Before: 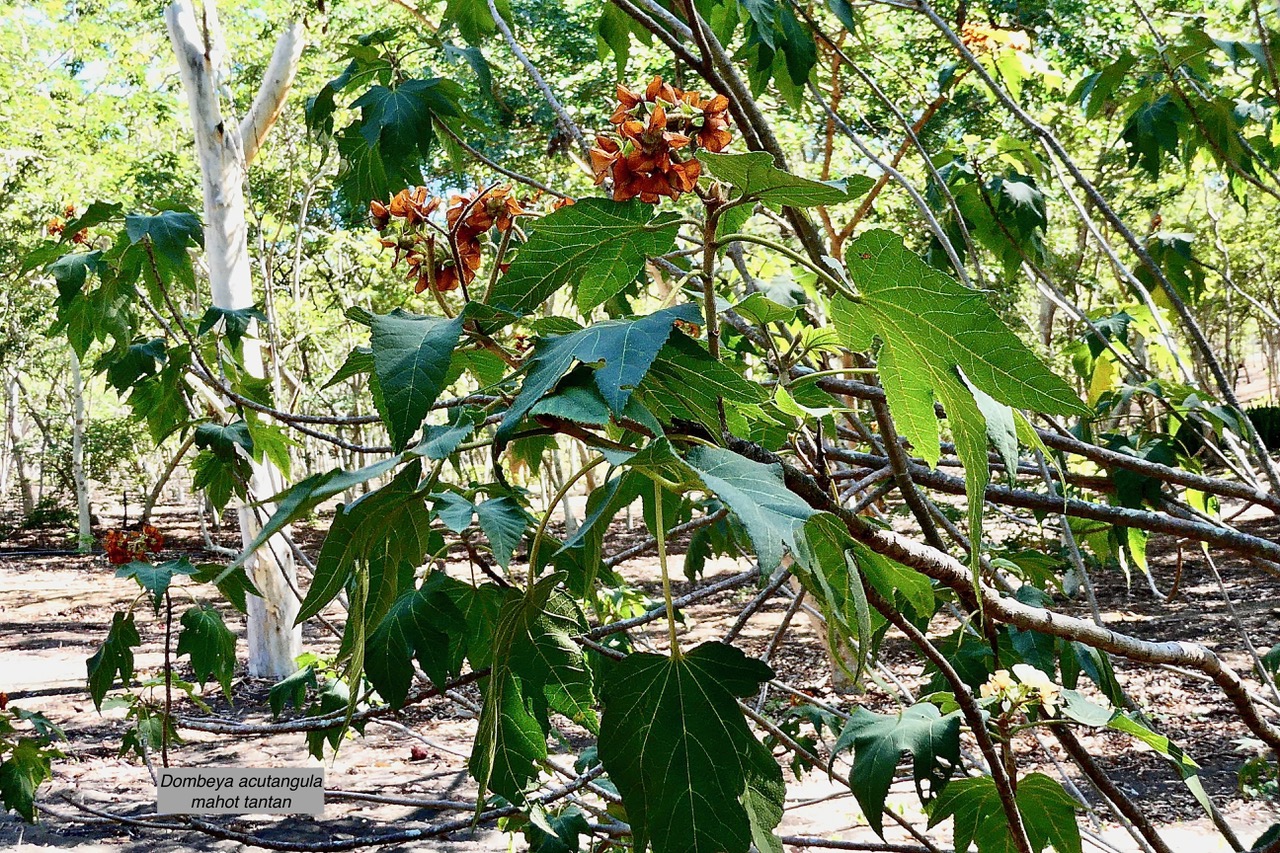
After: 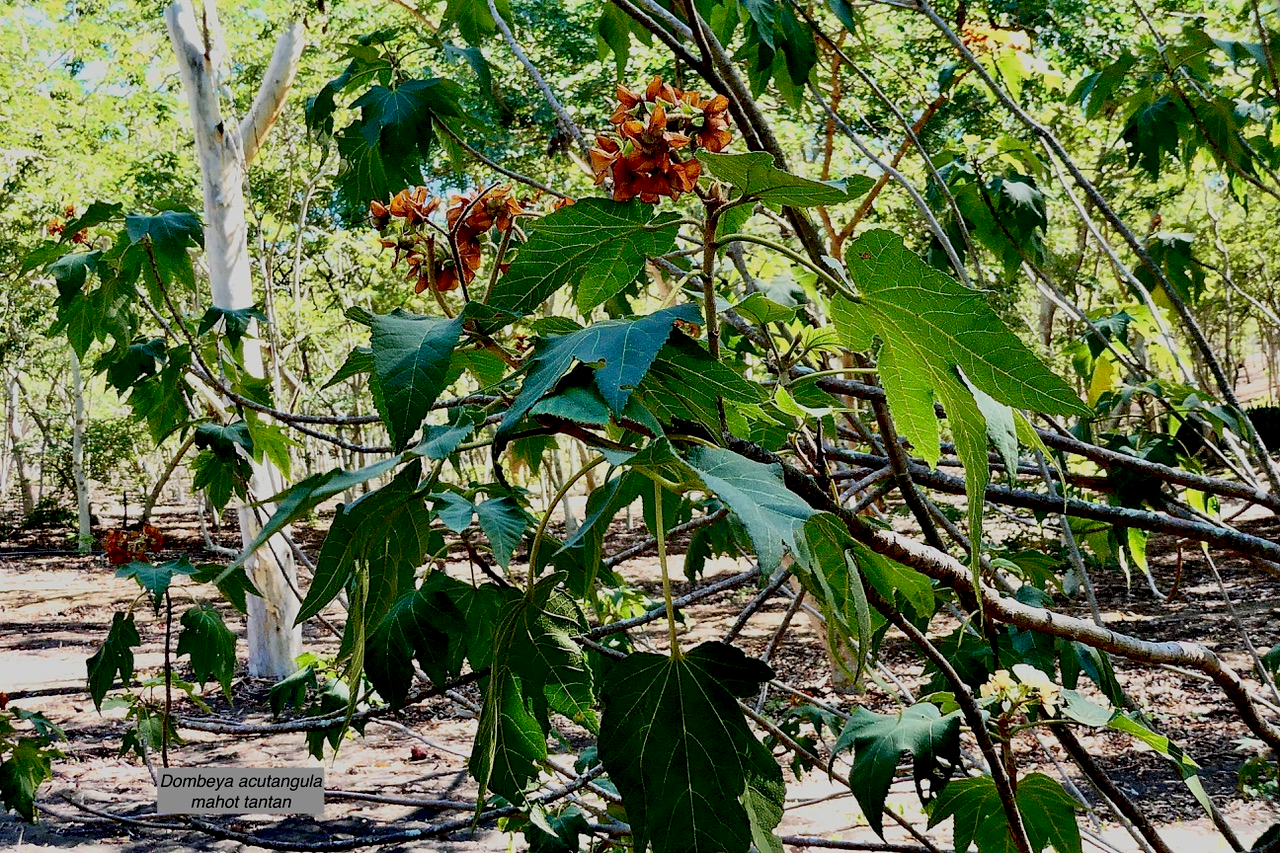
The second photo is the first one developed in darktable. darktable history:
exposure: black level correction 0.011, exposure -0.478 EV, compensate highlight preservation false
velvia: on, module defaults
